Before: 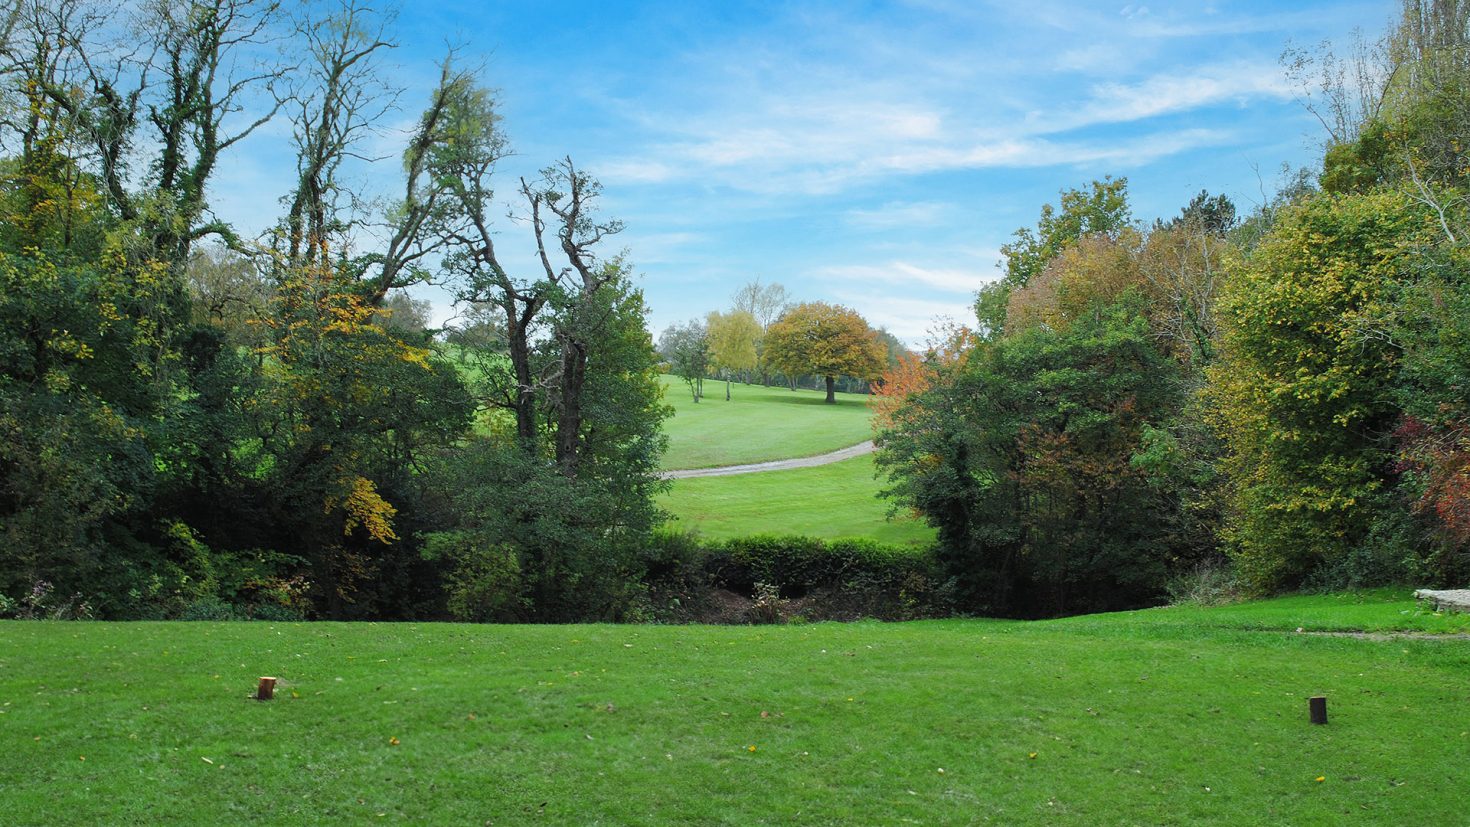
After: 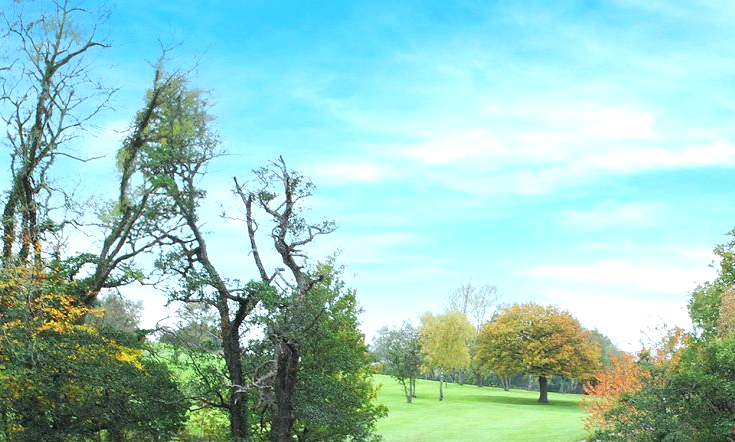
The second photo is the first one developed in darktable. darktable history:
exposure: black level correction 0, exposure 0.7 EV, compensate exposure bias true, compensate highlight preservation false
crop: left 19.556%, right 30.401%, bottom 46.458%
